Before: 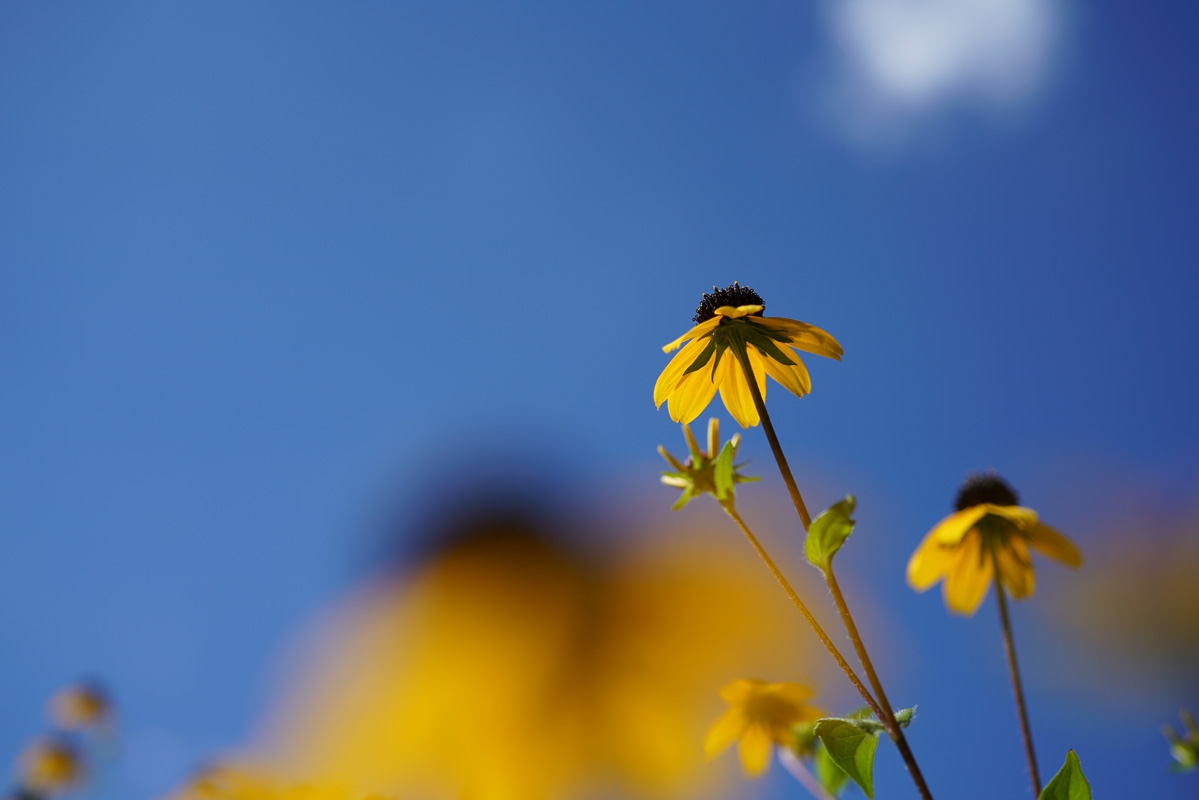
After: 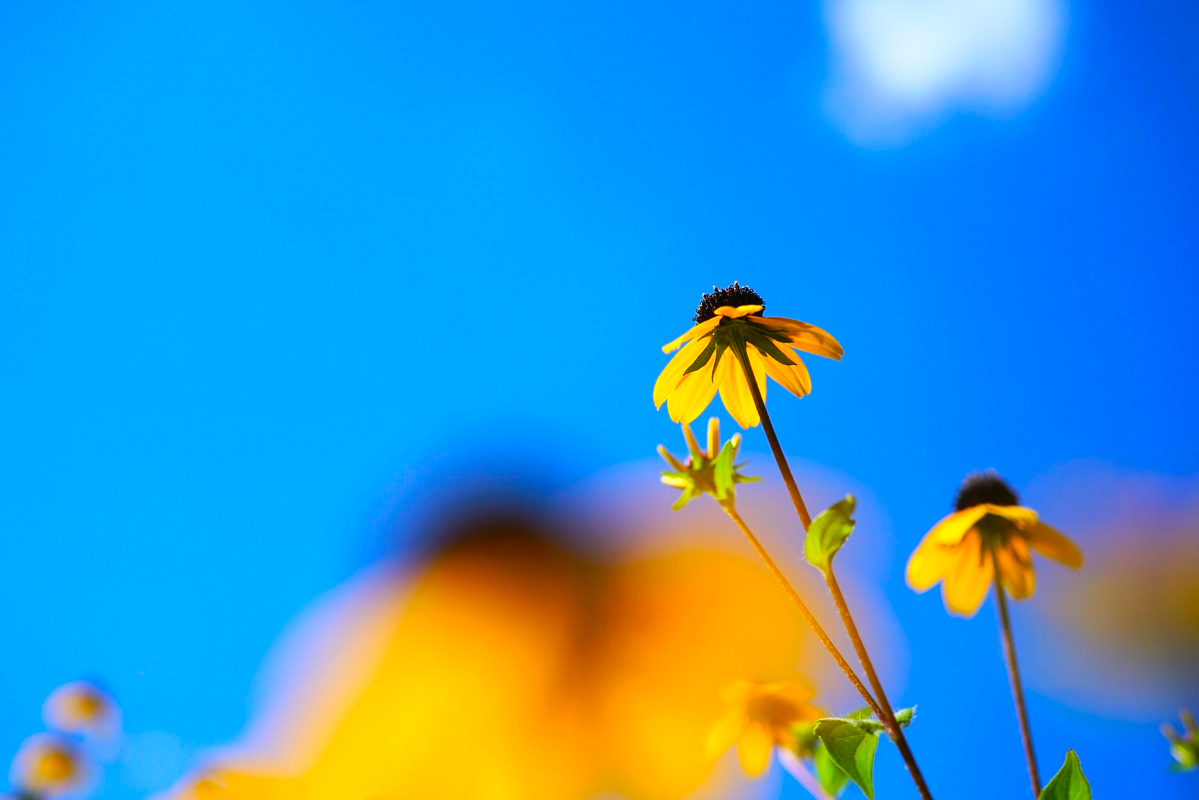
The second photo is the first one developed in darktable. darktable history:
contrast brightness saturation: contrast 0.201, brightness 0.197, saturation 0.804
tone equalizer: -8 EV -0.401 EV, -7 EV -0.411 EV, -6 EV -0.347 EV, -5 EV -0.207 EV, -3 EV 0.19 EV, -2 EV 0.357 EV, -1 EV 0.366 EV, +0 EV 0.386 EV, mask exposure compensation -0.486 EV
